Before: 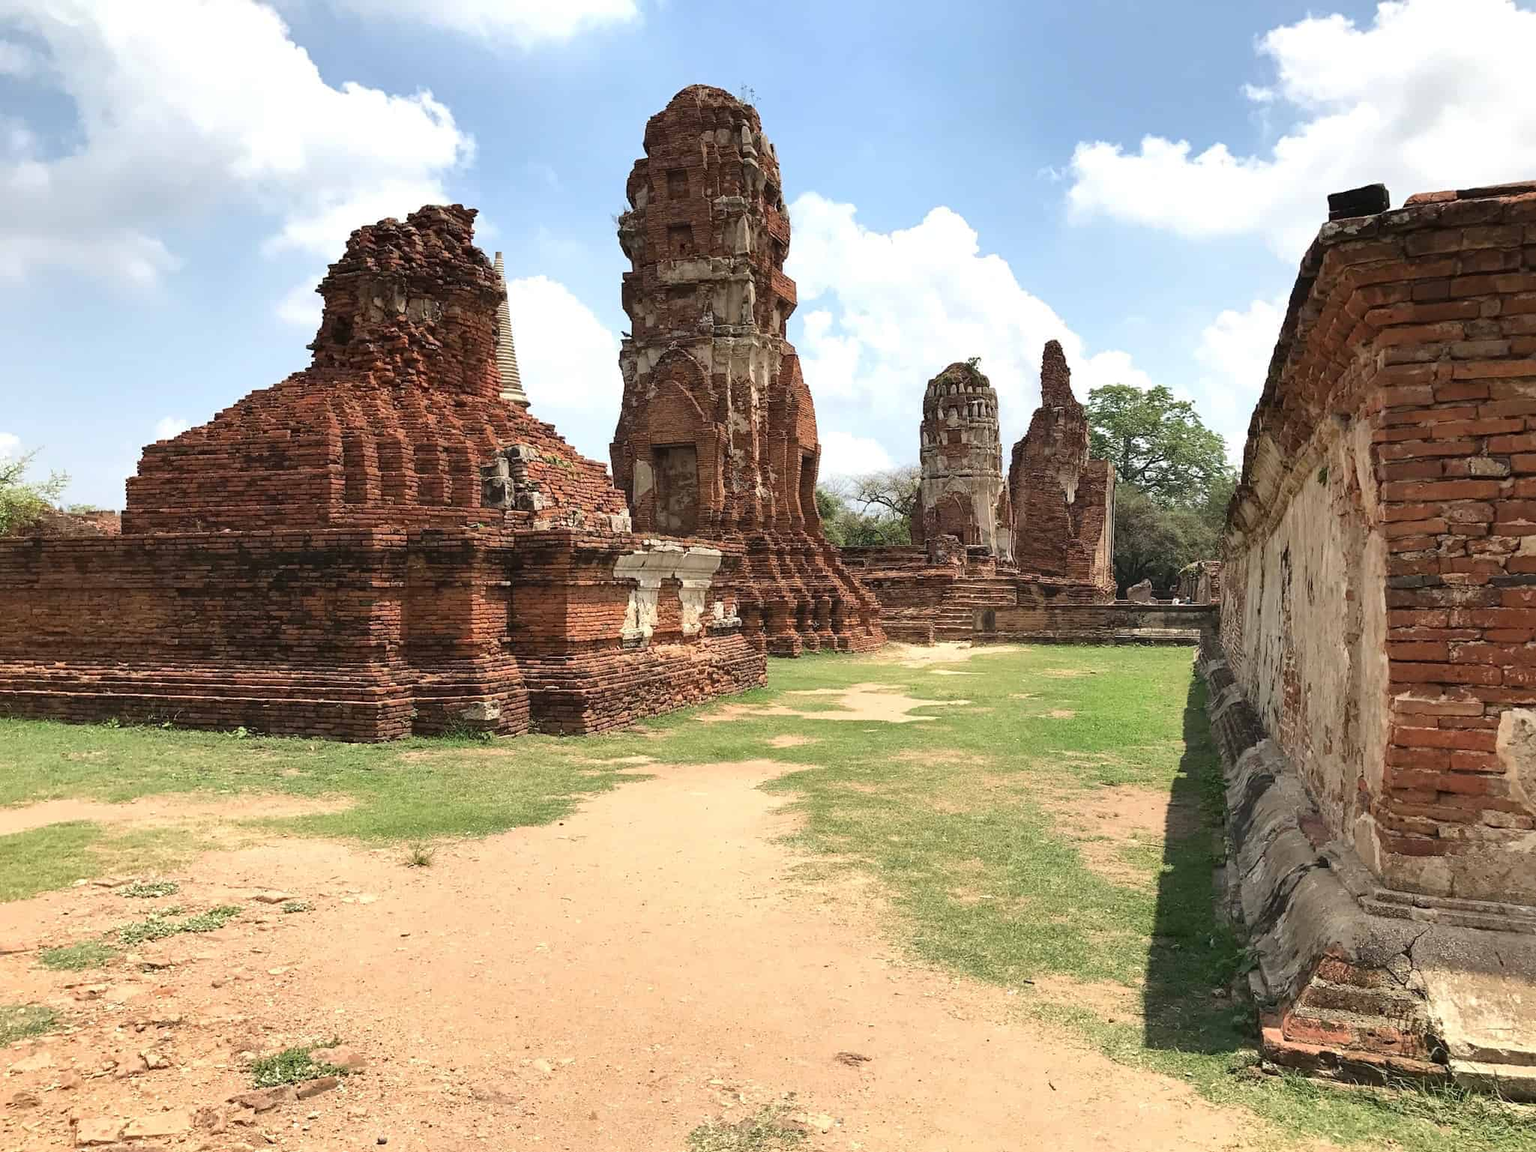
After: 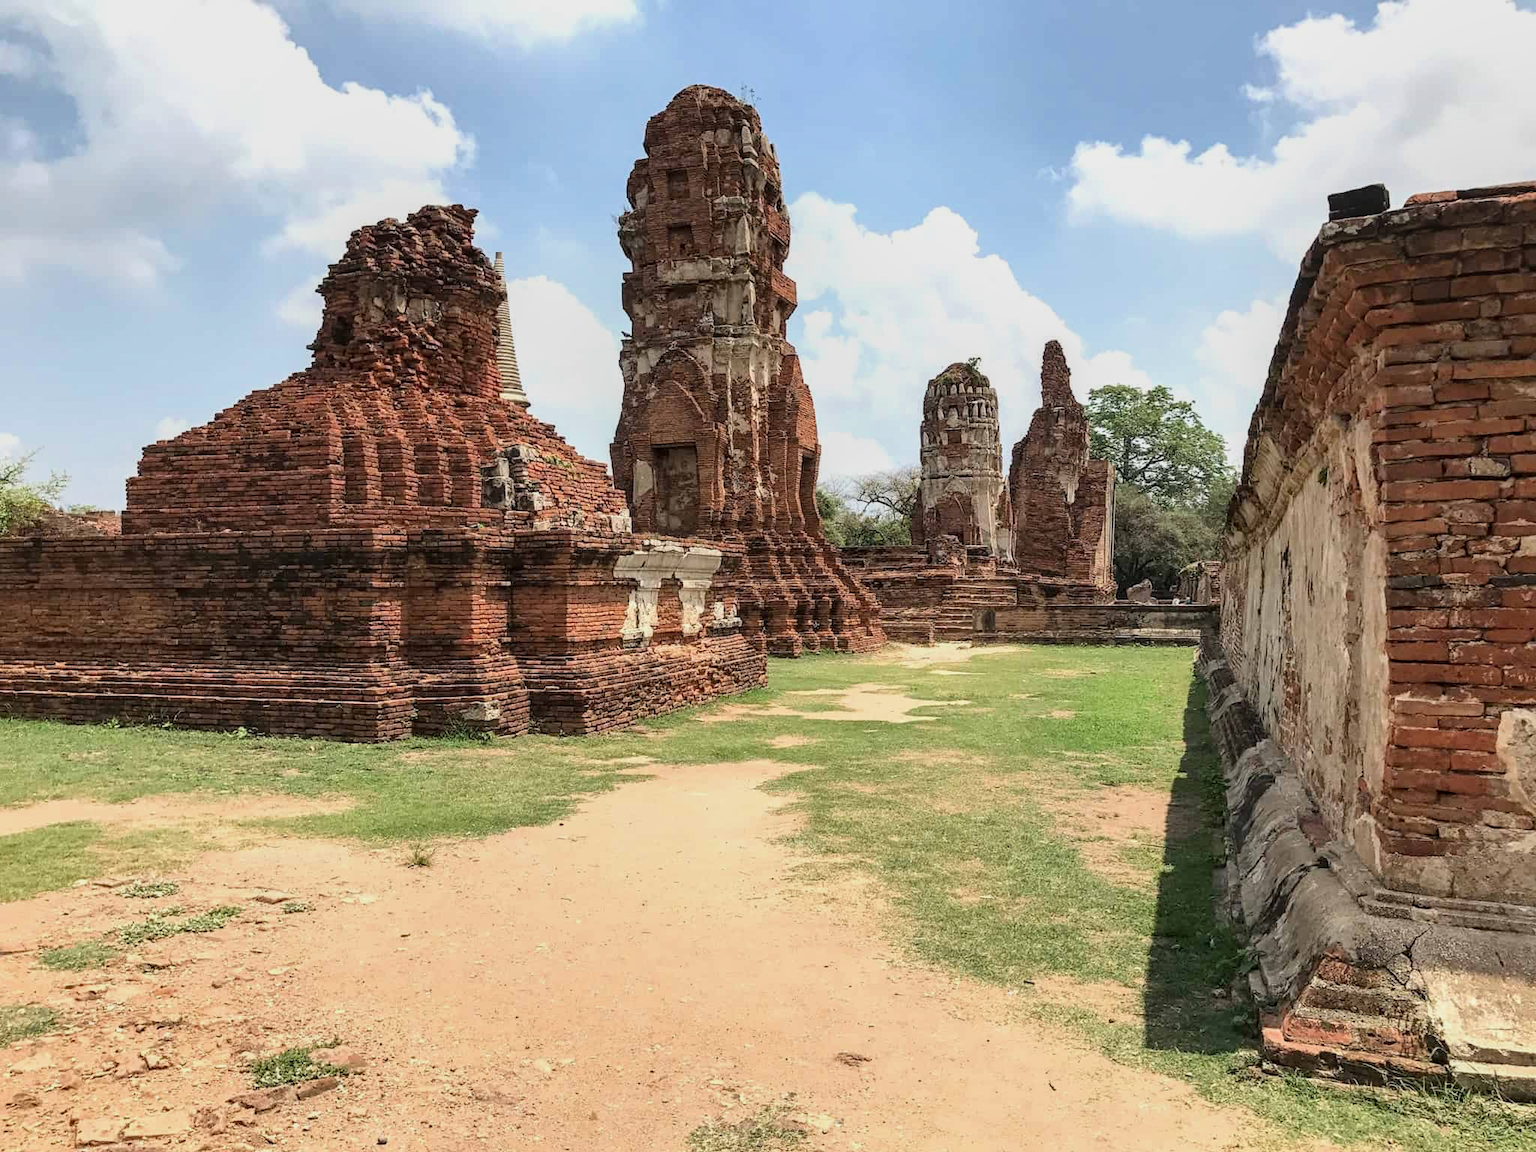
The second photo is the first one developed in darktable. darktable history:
local contrast: on, module defaults
filmic rgb: black relative exposure -14.27 EV, white relative exposure 3.37 EV, hardness 7.95, contrast 0.993, color science v6 (2022)
